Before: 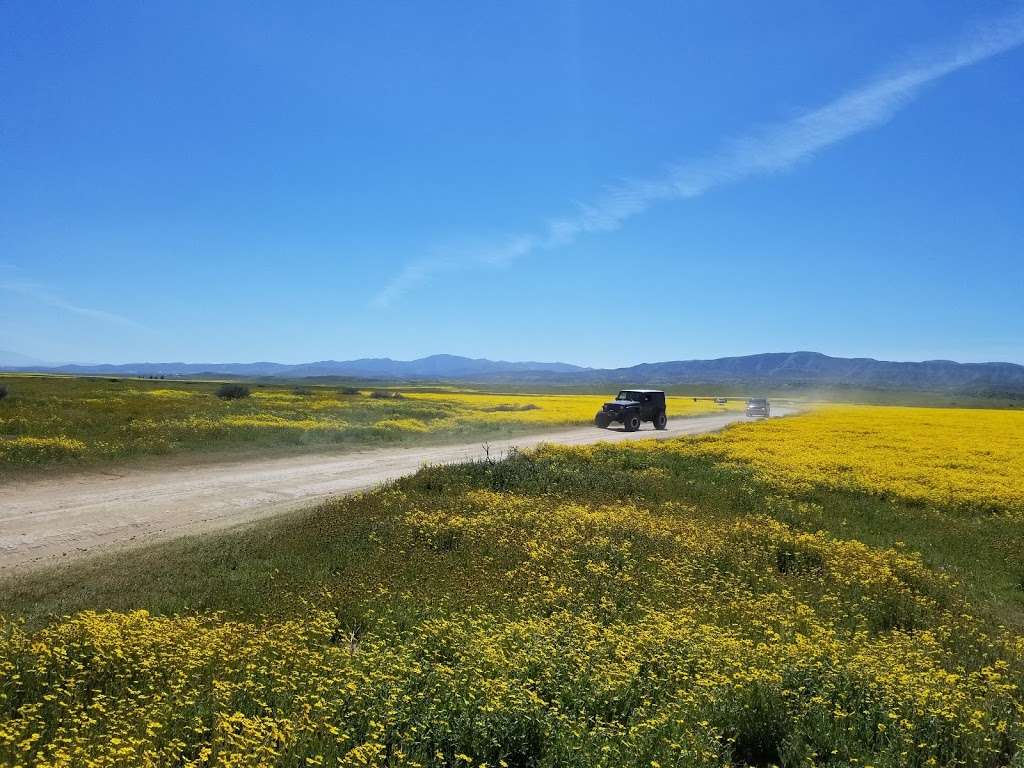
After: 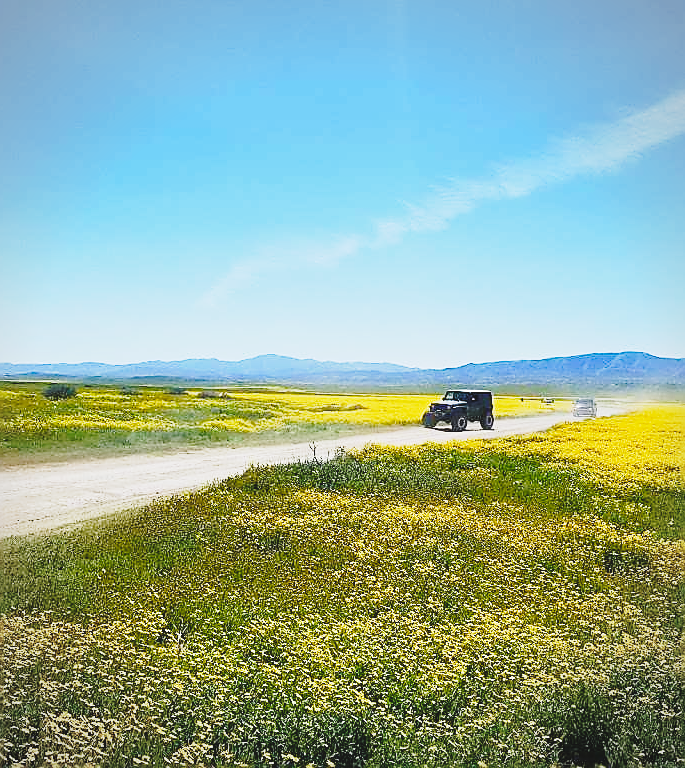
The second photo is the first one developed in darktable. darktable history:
crop: left 16.927%, right 16.159%
exposure: exposure 0.188 EV, compensate highlight preservation false
sharpen: radius 1.388, amount 1.24, threshold 0.703
contrast brightness saturation: contrast -0.133, brightness 0.046, saturation -0.133
base curve: curves: ch0 [(0, 0) (0.028, 0.03) (0.121, 0.232) (0.46, 0.748) (0.859, 0.968) (1, 1)], preserve colors none
vignetting: brightness -0.285
color balance rgb: shadows lift › chroma 2.058%, shadows lift › hue 136.21°, perceptual saturation grading › global saturation 28.125%, perceptual saturation grading › highlights -25.729%, perceptual saturation grading › mid-tones 25.665%, perceptual saturation grading › shadows 49.3%, perceptual brilliance grading › highlights 10.317%, perceptual brilliance grading › mid-tones 5.018%, global vibrance 9.21%
